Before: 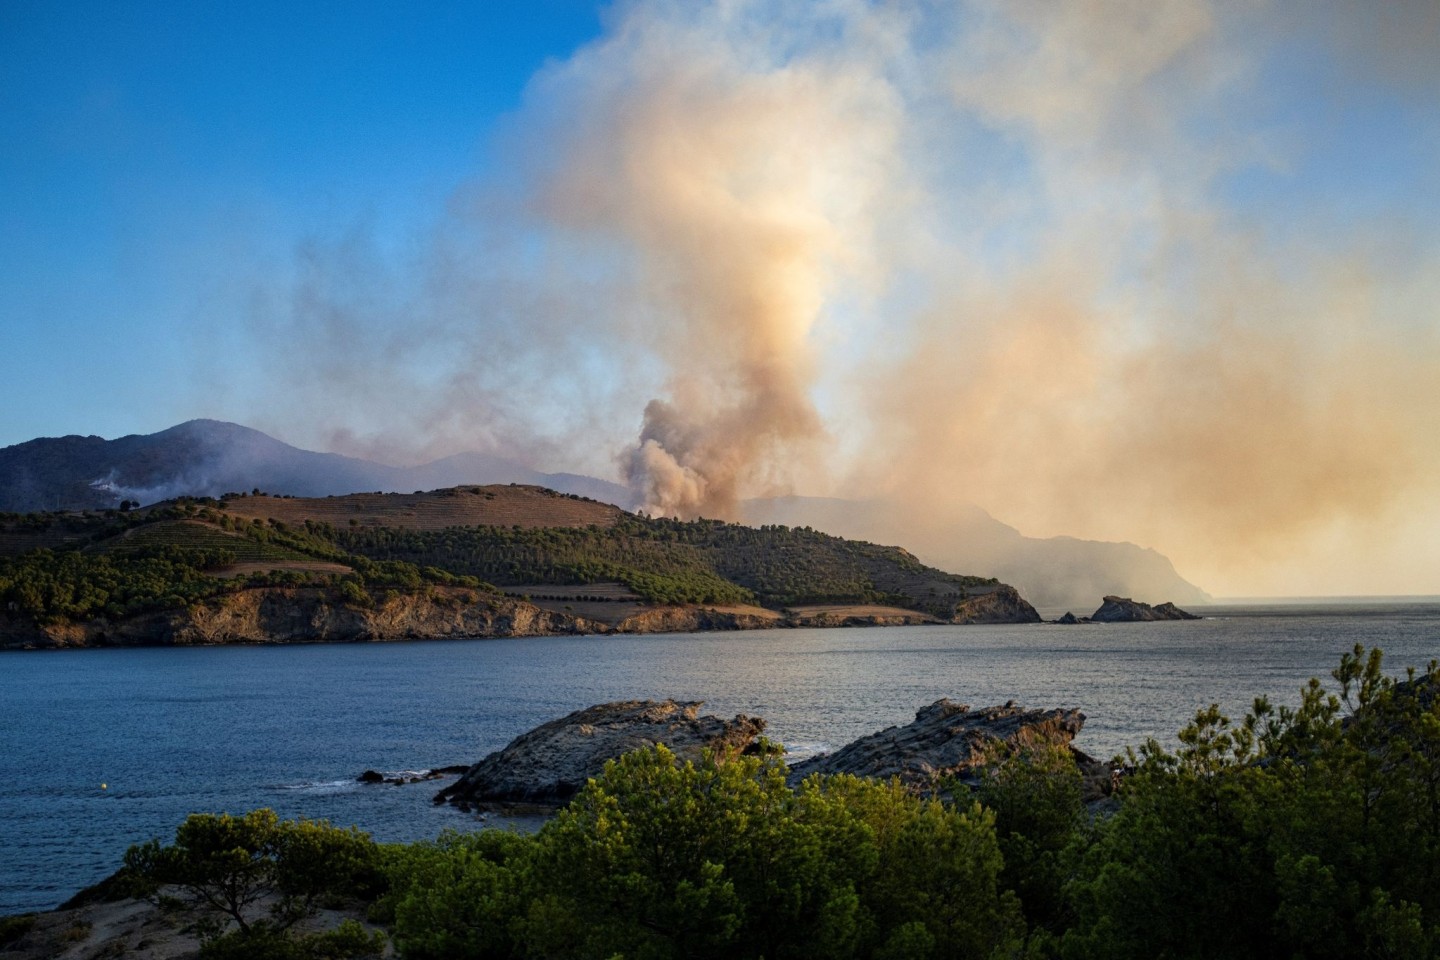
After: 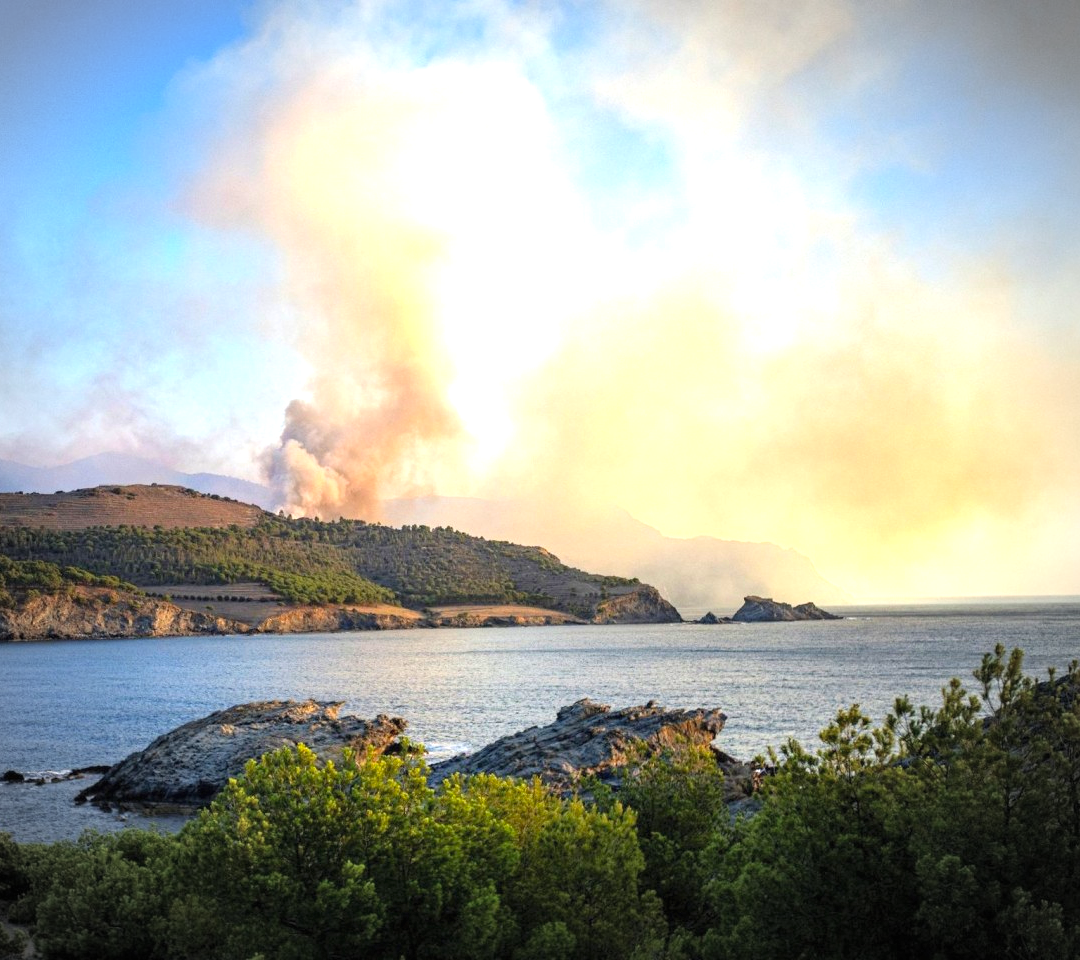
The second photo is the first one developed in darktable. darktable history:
vignetting: saturation -0.638, center (-0.032, -0.041), automatic ratio true
crop and rotate: left 24.991%
exposure: black level correction 0, exposure 1.096 EV, compensate highlight preservation false
contrast brightness saturation: brightness 0.087, saturation 0.192
